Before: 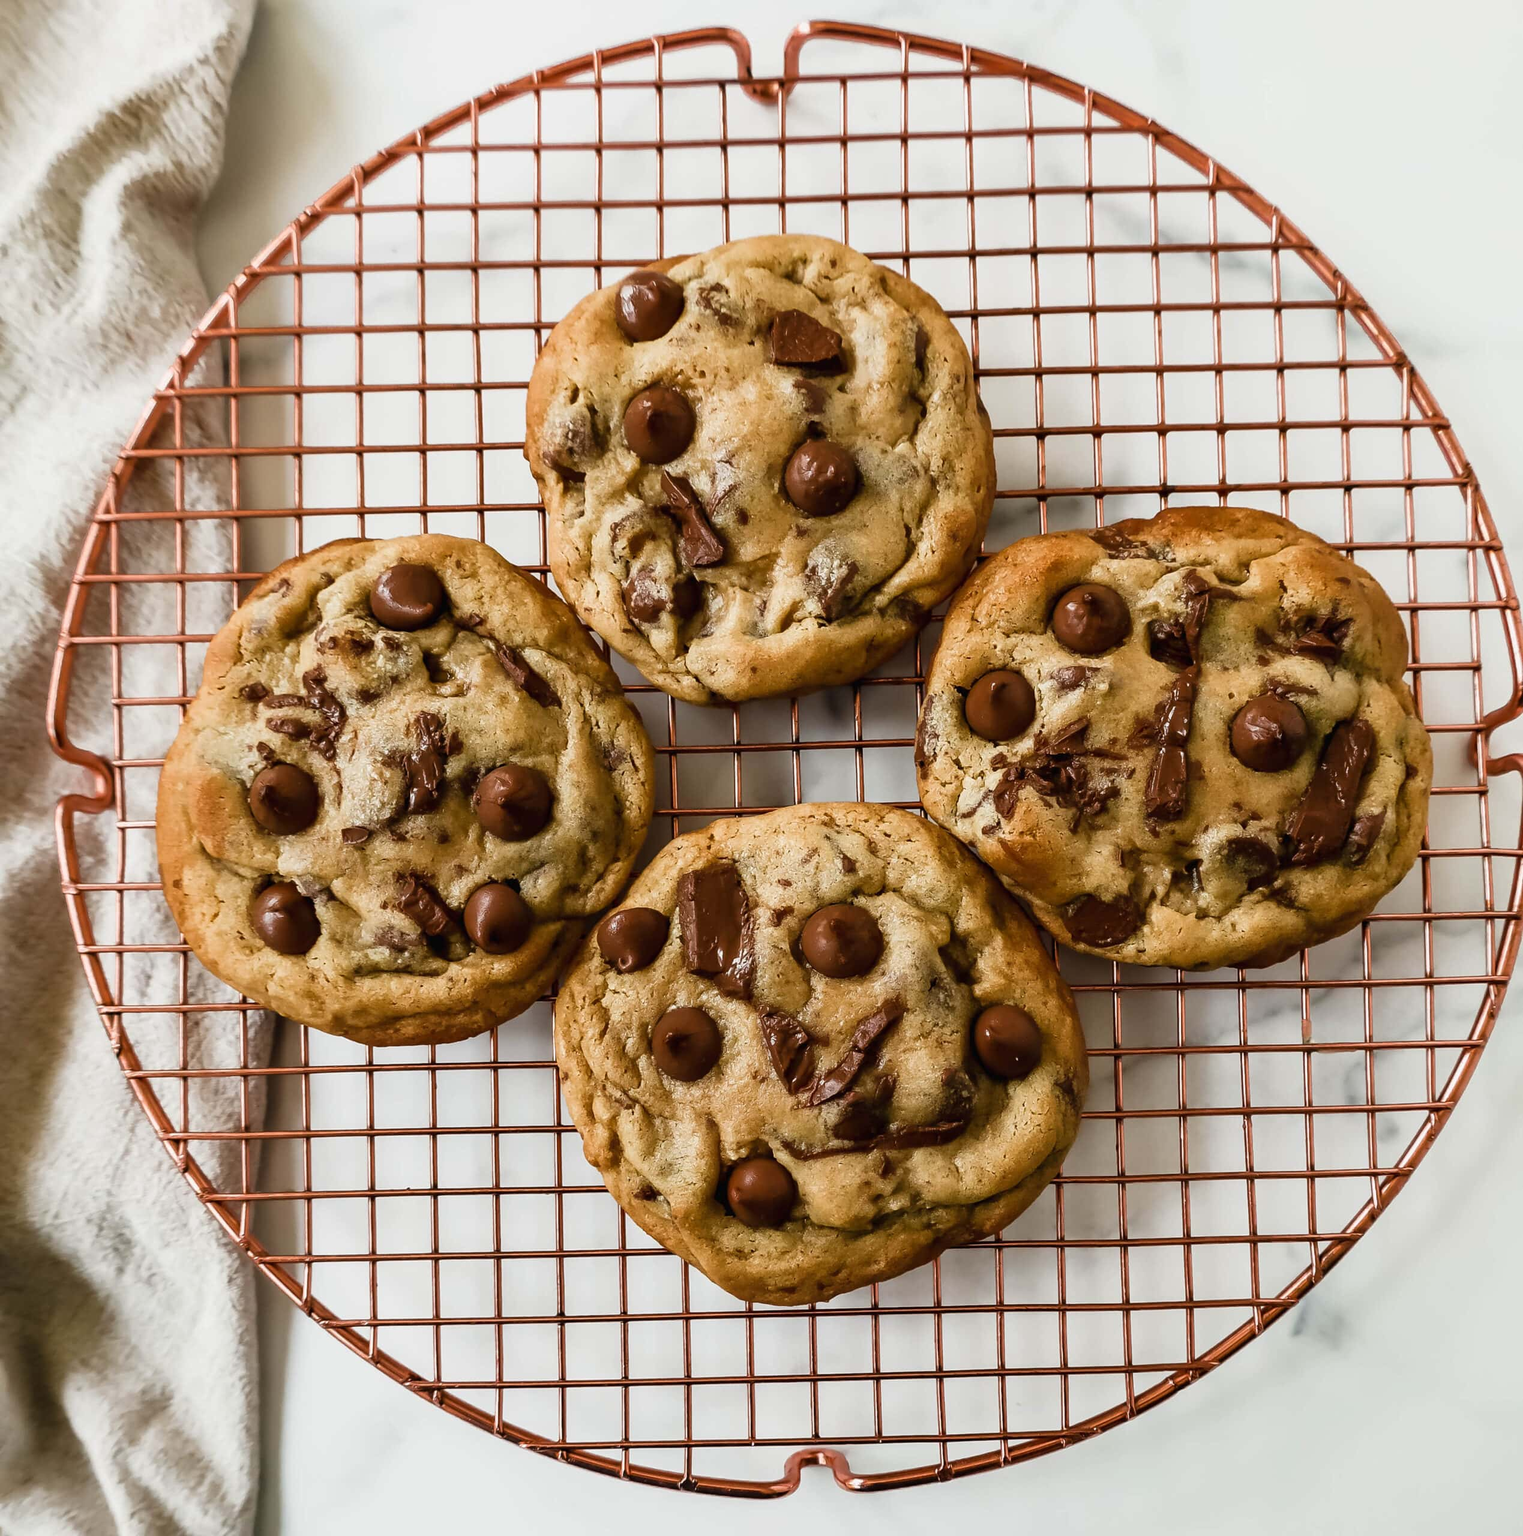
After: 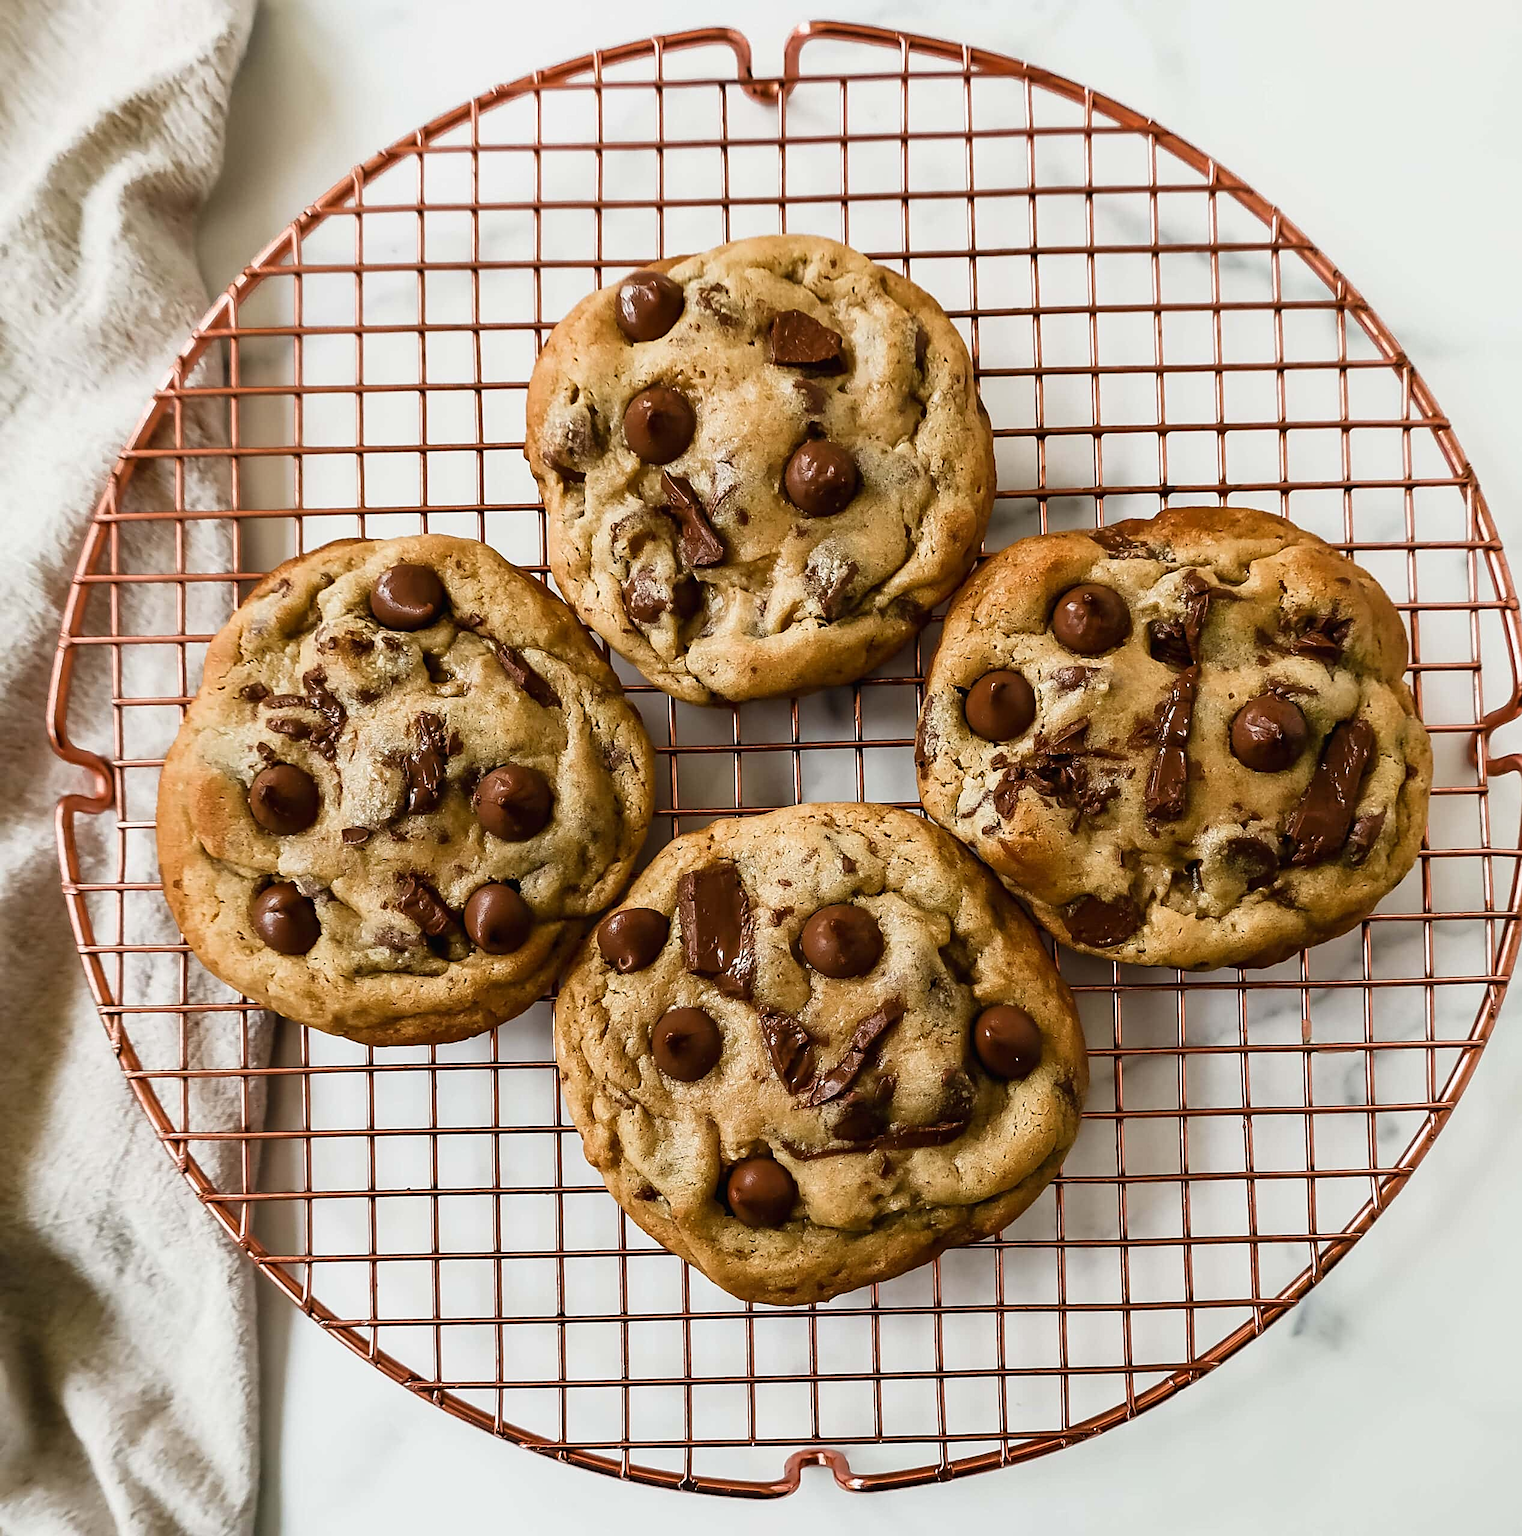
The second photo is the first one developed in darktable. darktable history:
contrast brightness saturation: contrast 0.073
sharpen: on, module defaults
